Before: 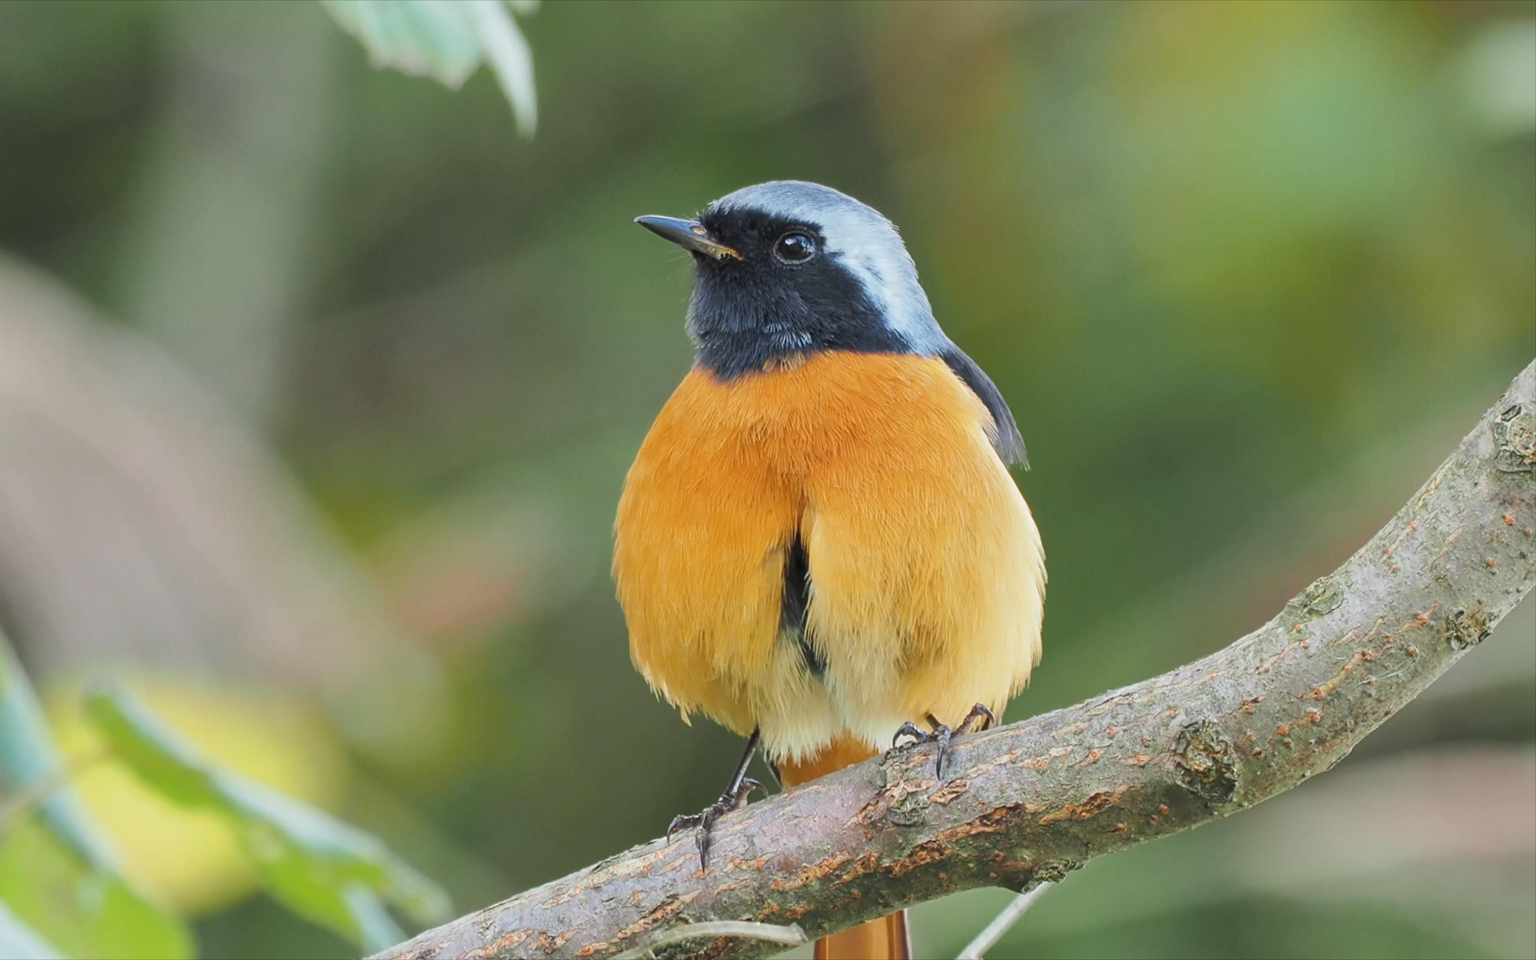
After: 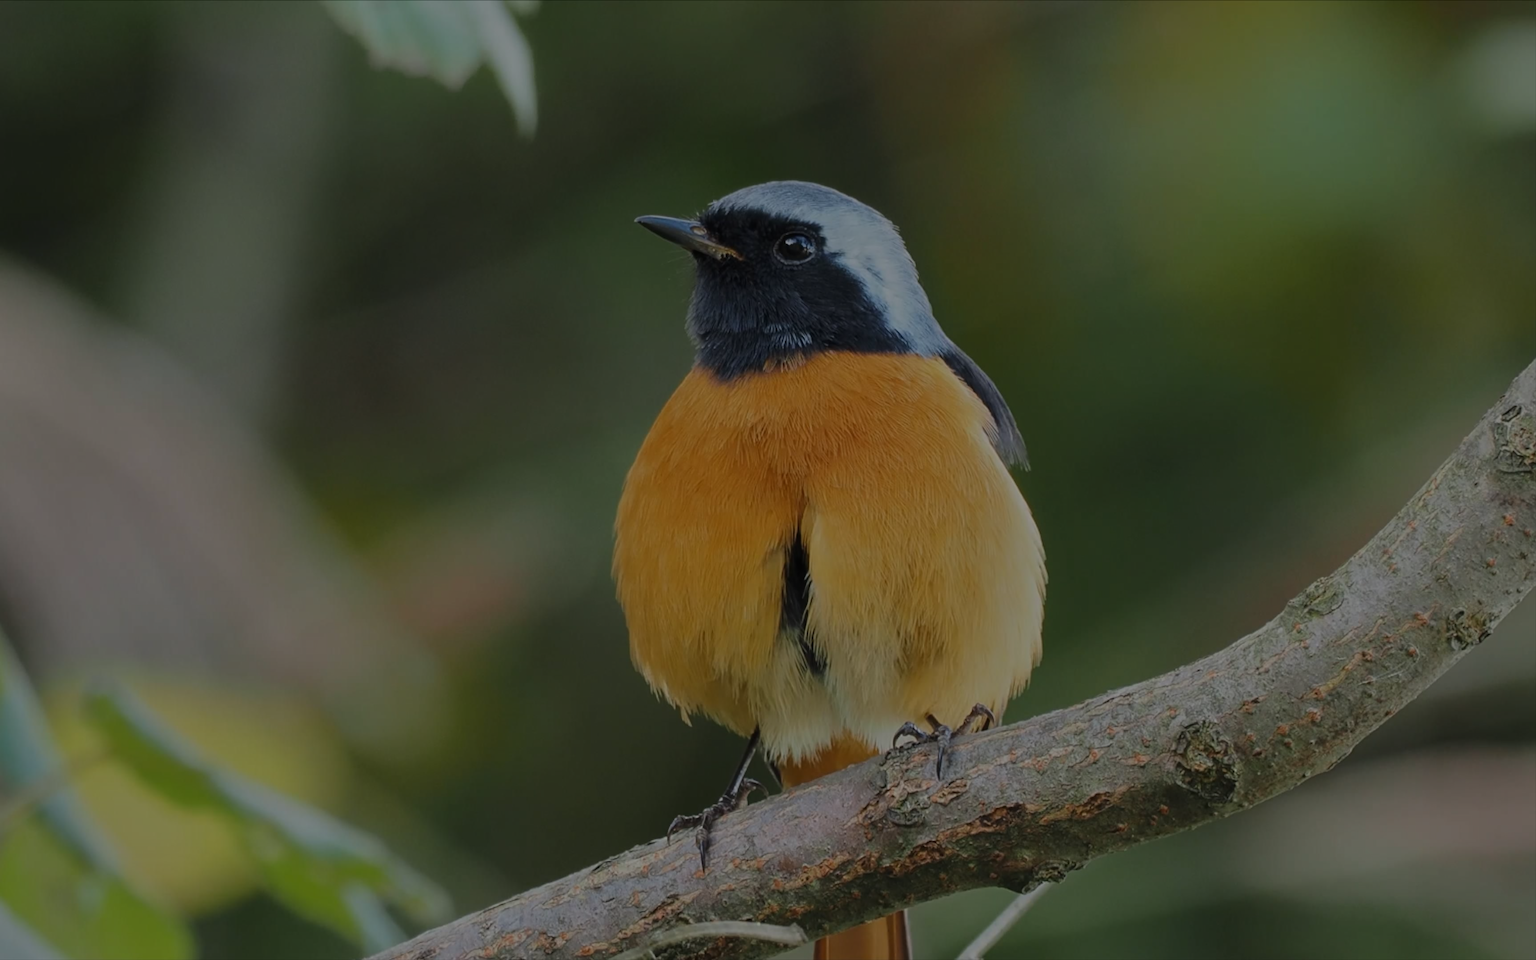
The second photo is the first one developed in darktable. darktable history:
tone equalizer: -8 EV -1.97 EV, -7 EV -2 EV, -6 EV -1.99 EV, -5 EV -1.98 EV, -4 EV -1.99 EV, -3 EV -1.99 EV, -2 EV -1.97 EV, -1 EV -1.62 EV, +0 EV -2 EV
